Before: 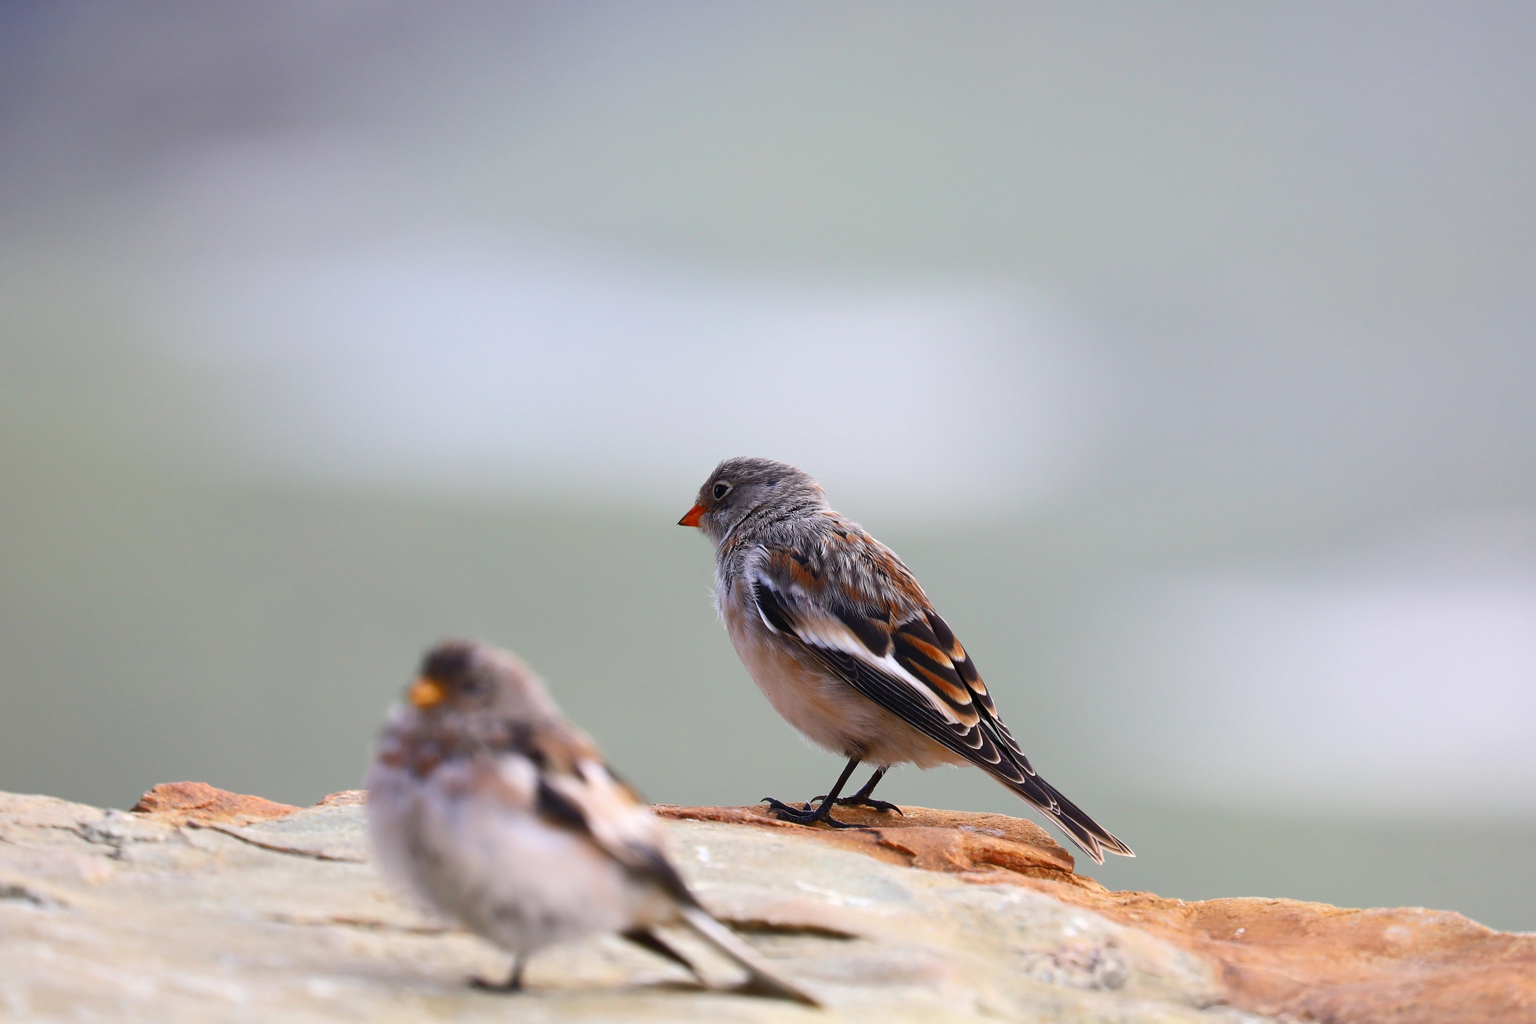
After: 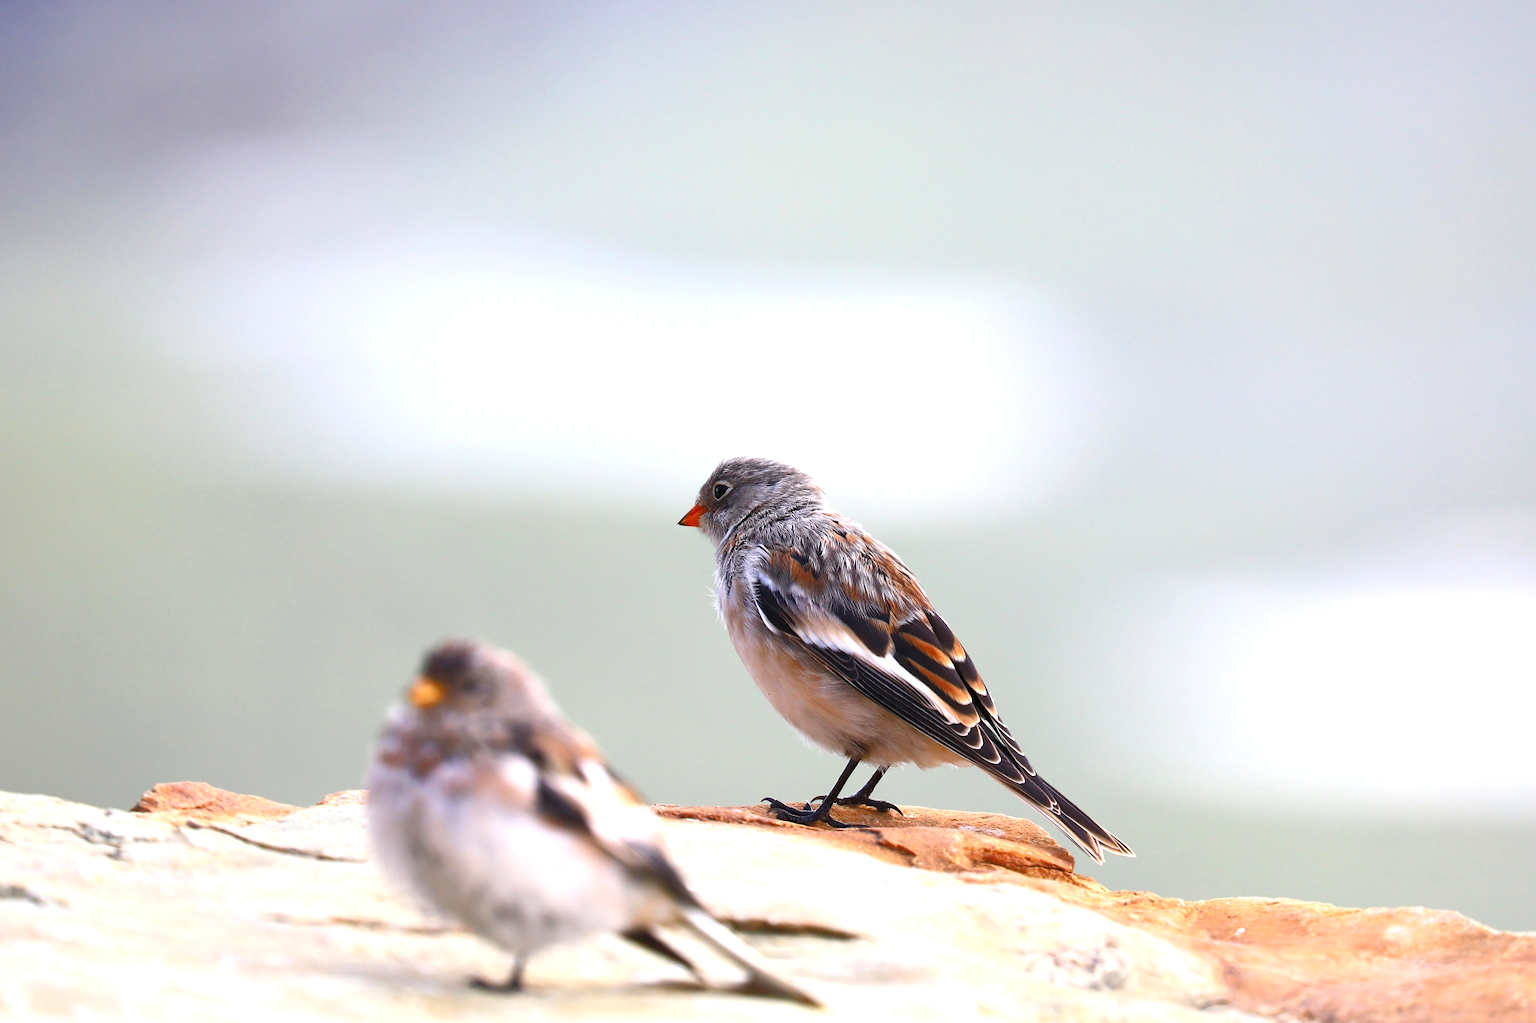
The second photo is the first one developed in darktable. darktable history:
exposure: exposure 0.732 EV, compensate exposure bias true, compensate highlight preservation false
